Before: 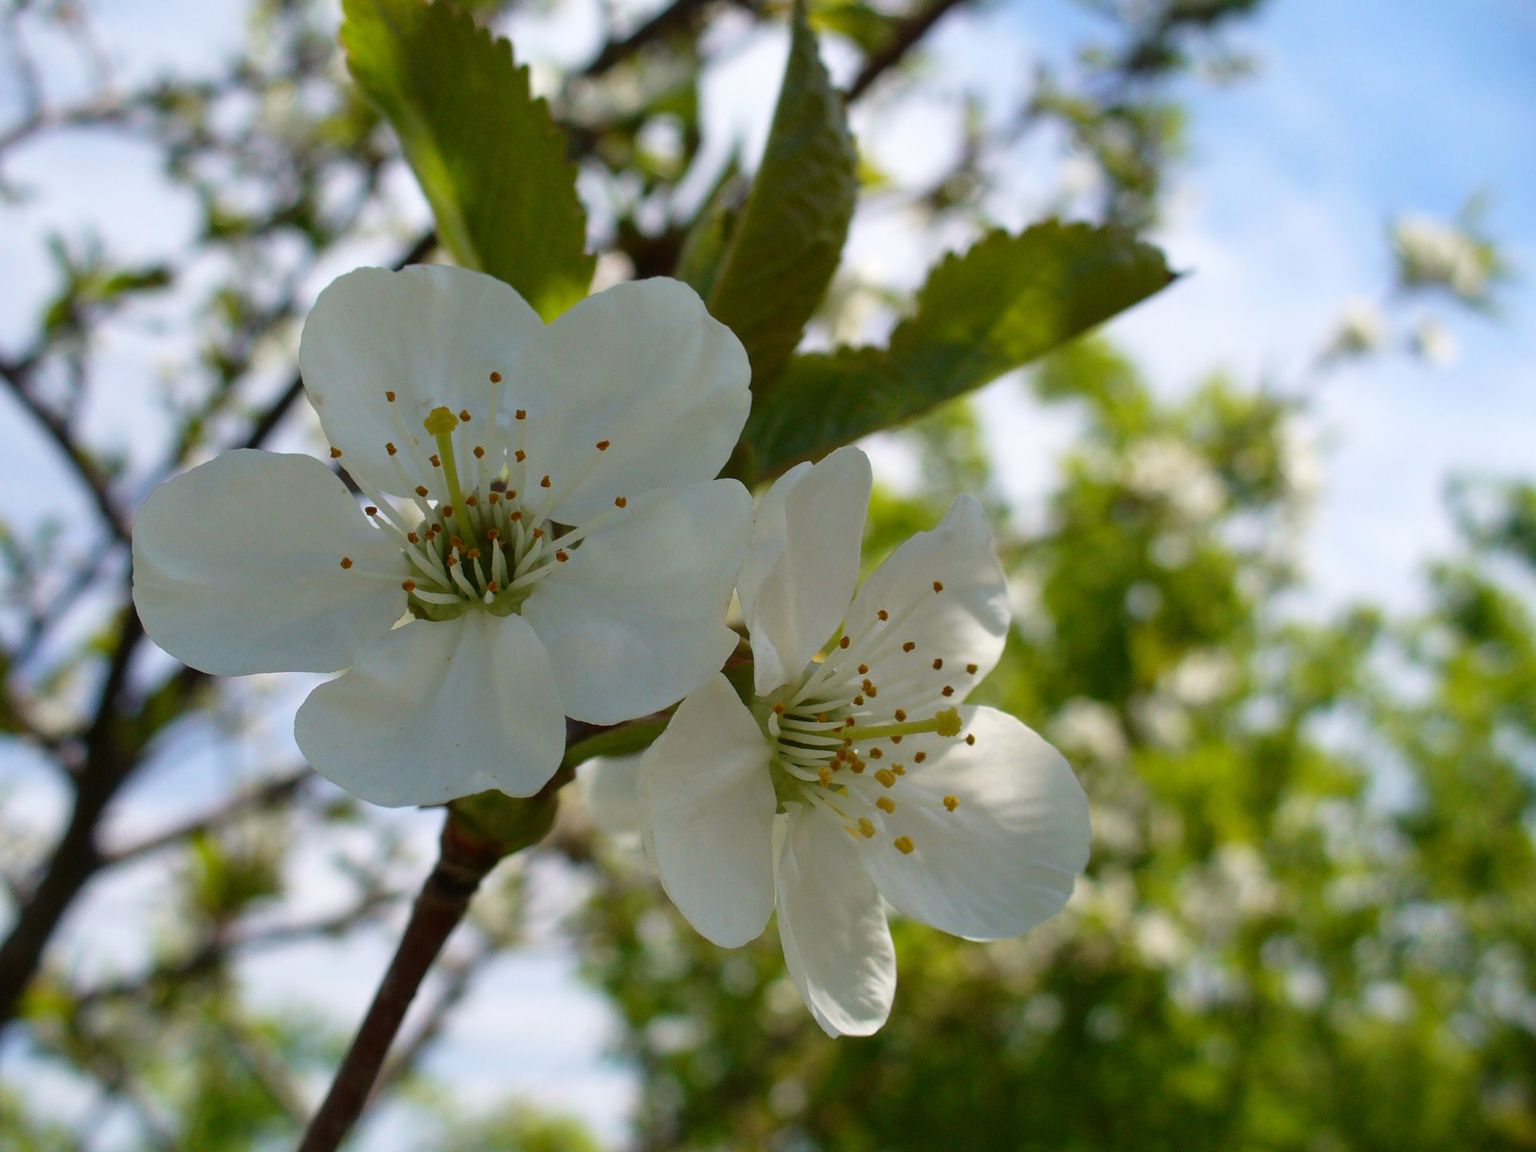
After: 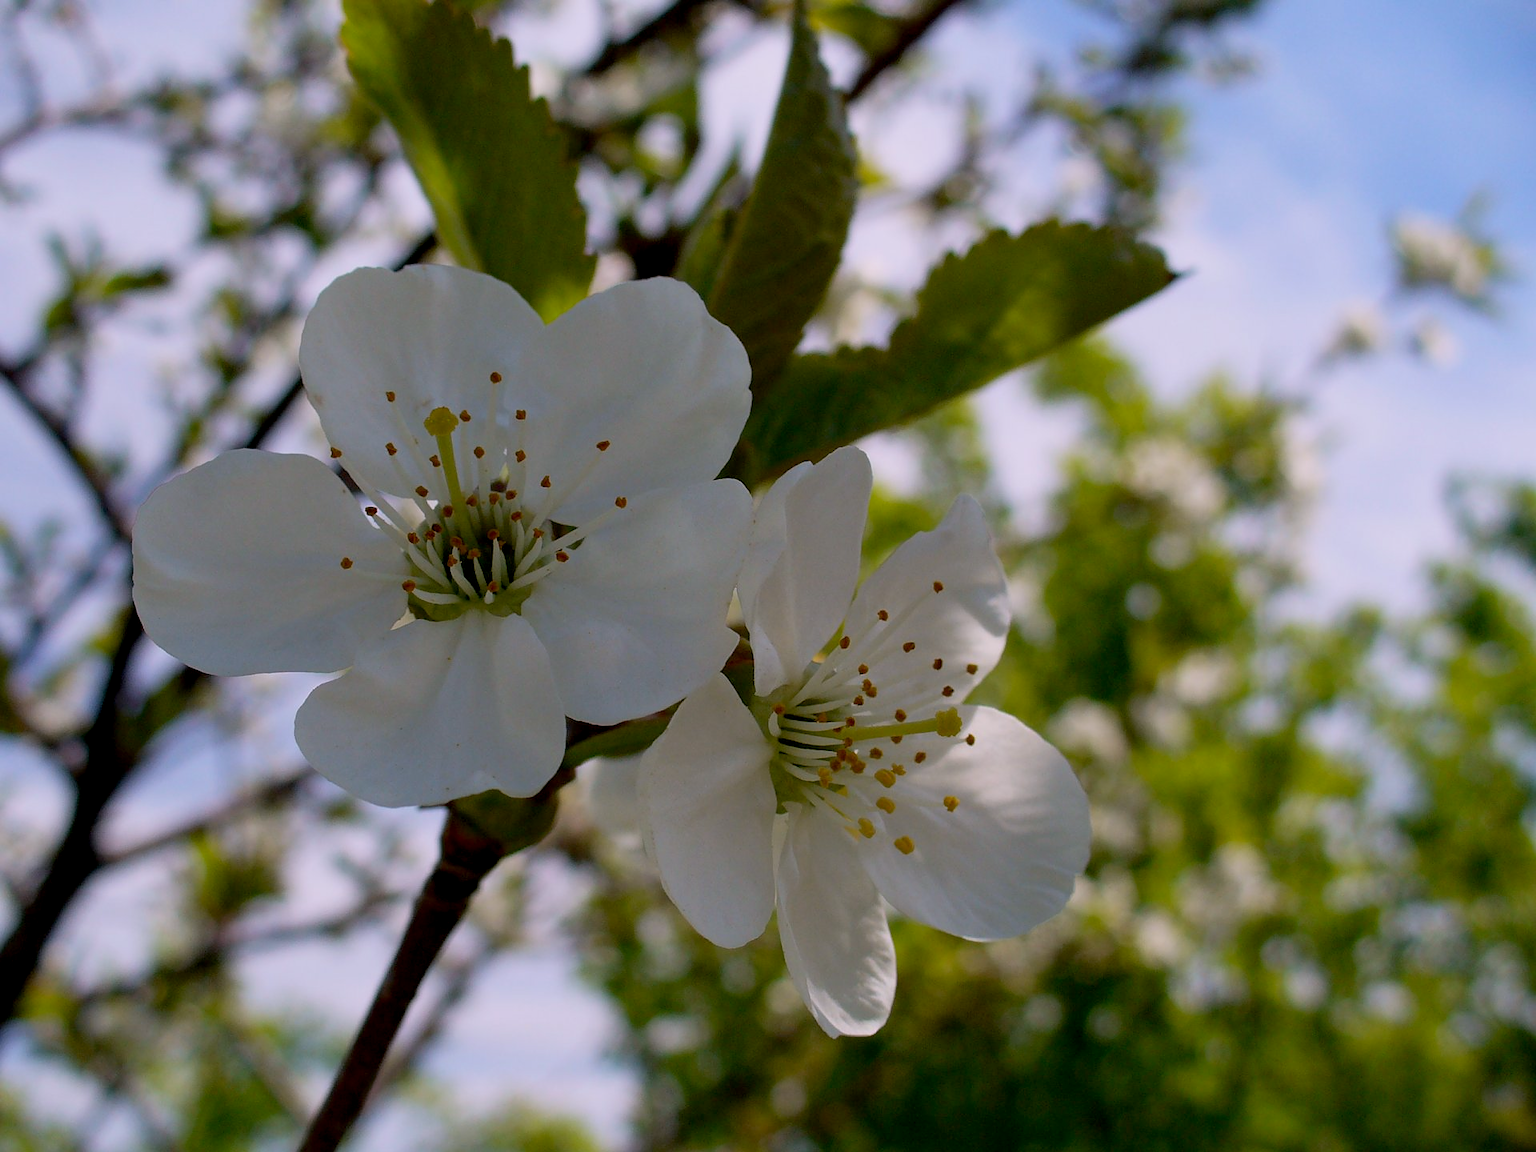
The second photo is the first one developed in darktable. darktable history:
exposure: black level correction 0.011, exposure -0.478 EV, compensate highlight preservation false
white balance: red 1.05, blue 1.072
sharpen: radius 1
